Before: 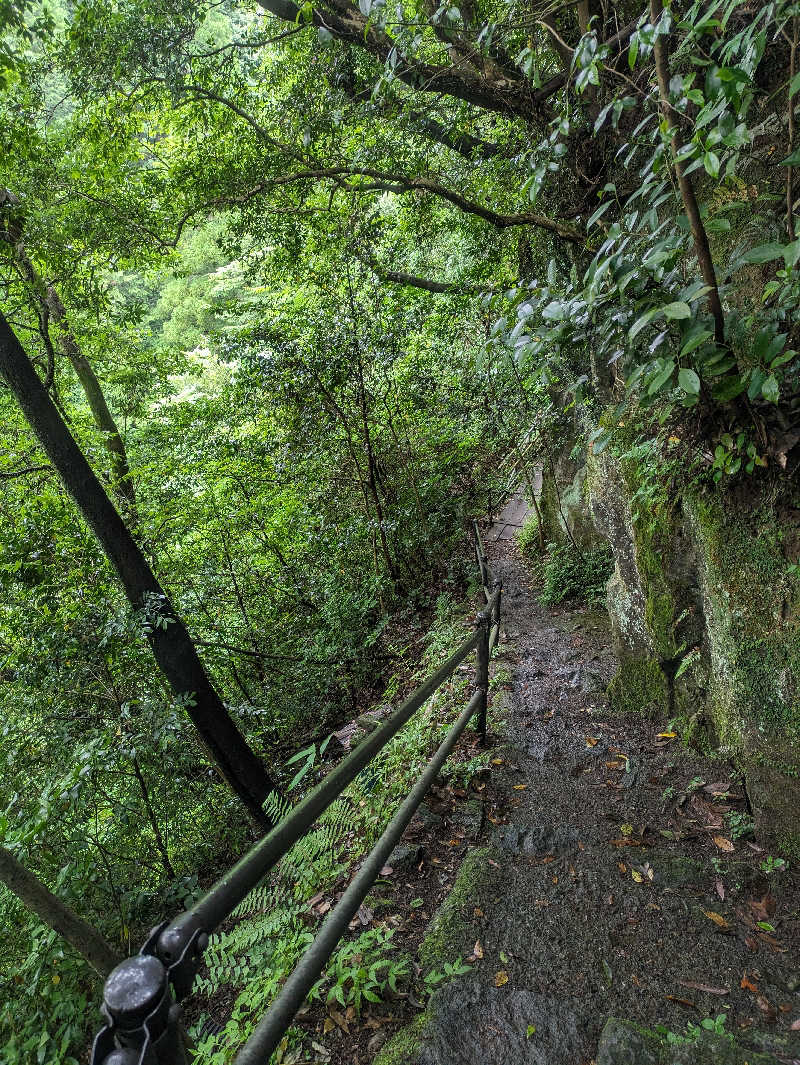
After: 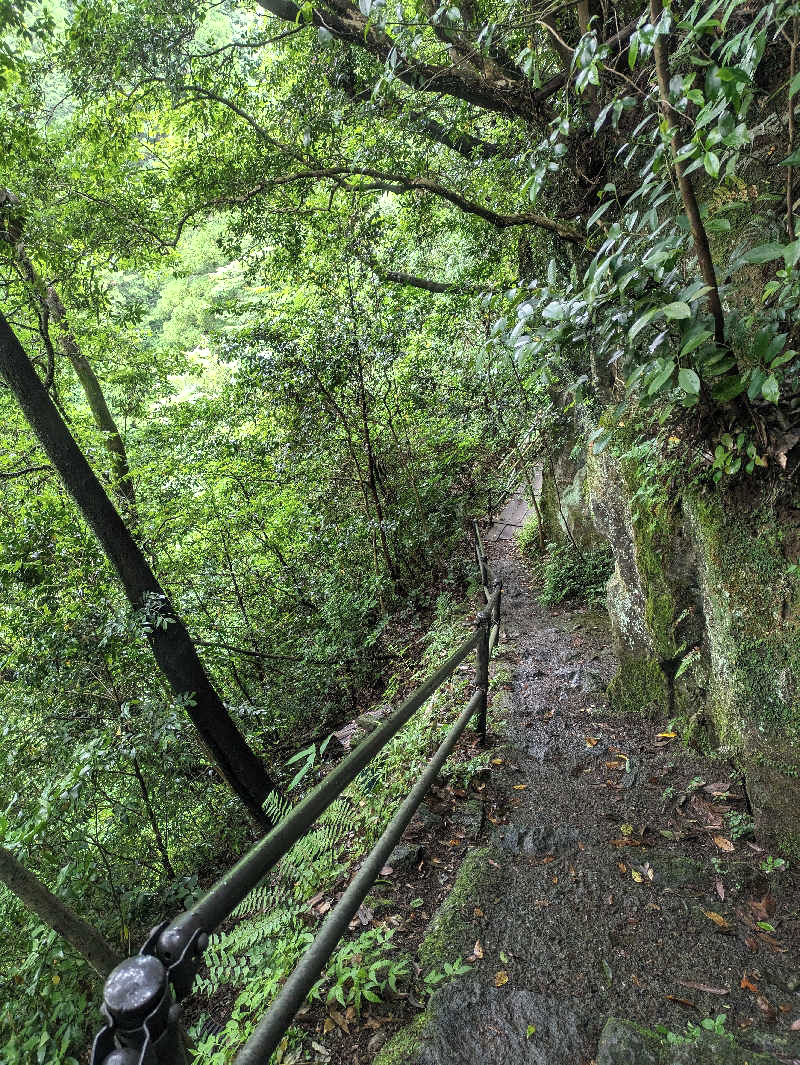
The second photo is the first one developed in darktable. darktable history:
shadows and highlights: radius 47.37, white point adjustment 6.71, compress 79.76%, soften with gaussian
exposure: exposure 0.292 EV, compensate highlight preservation false
contrast brightness saturation: saturation -0.056
